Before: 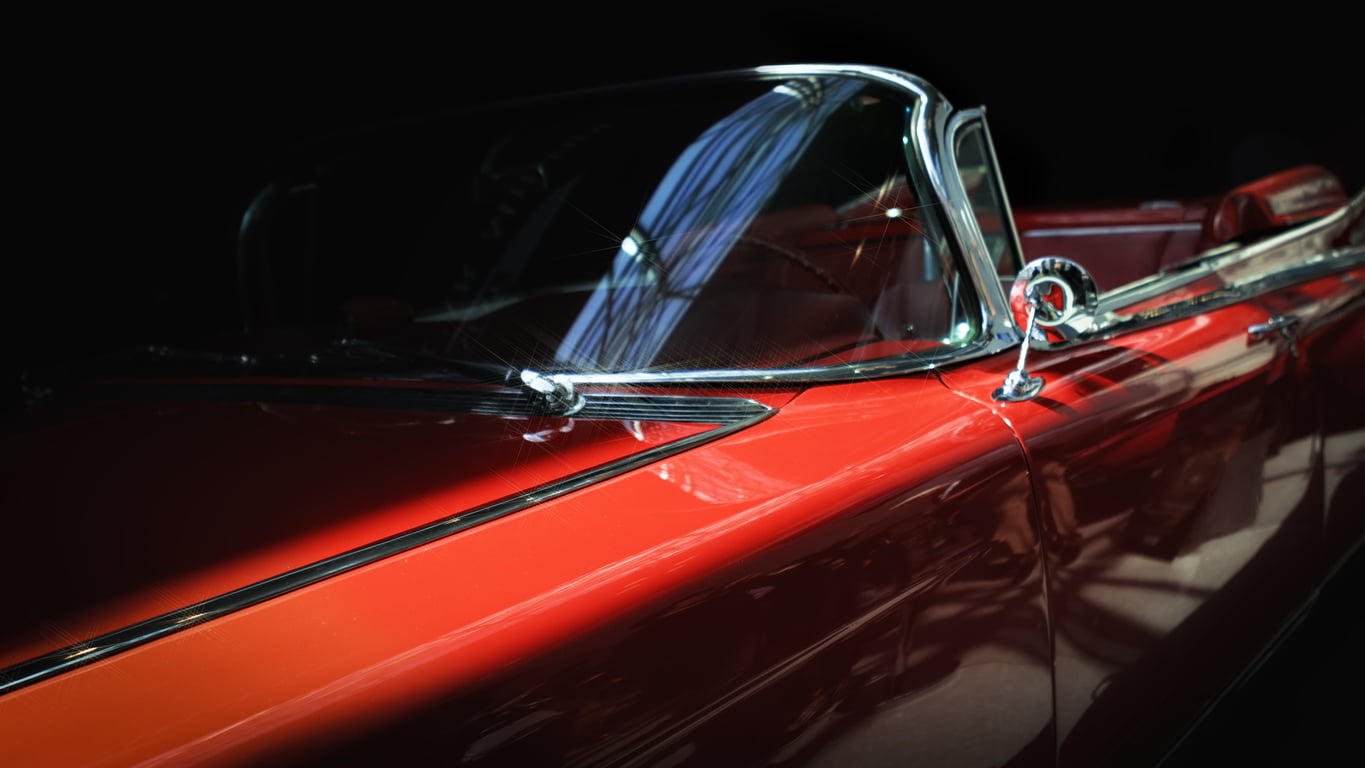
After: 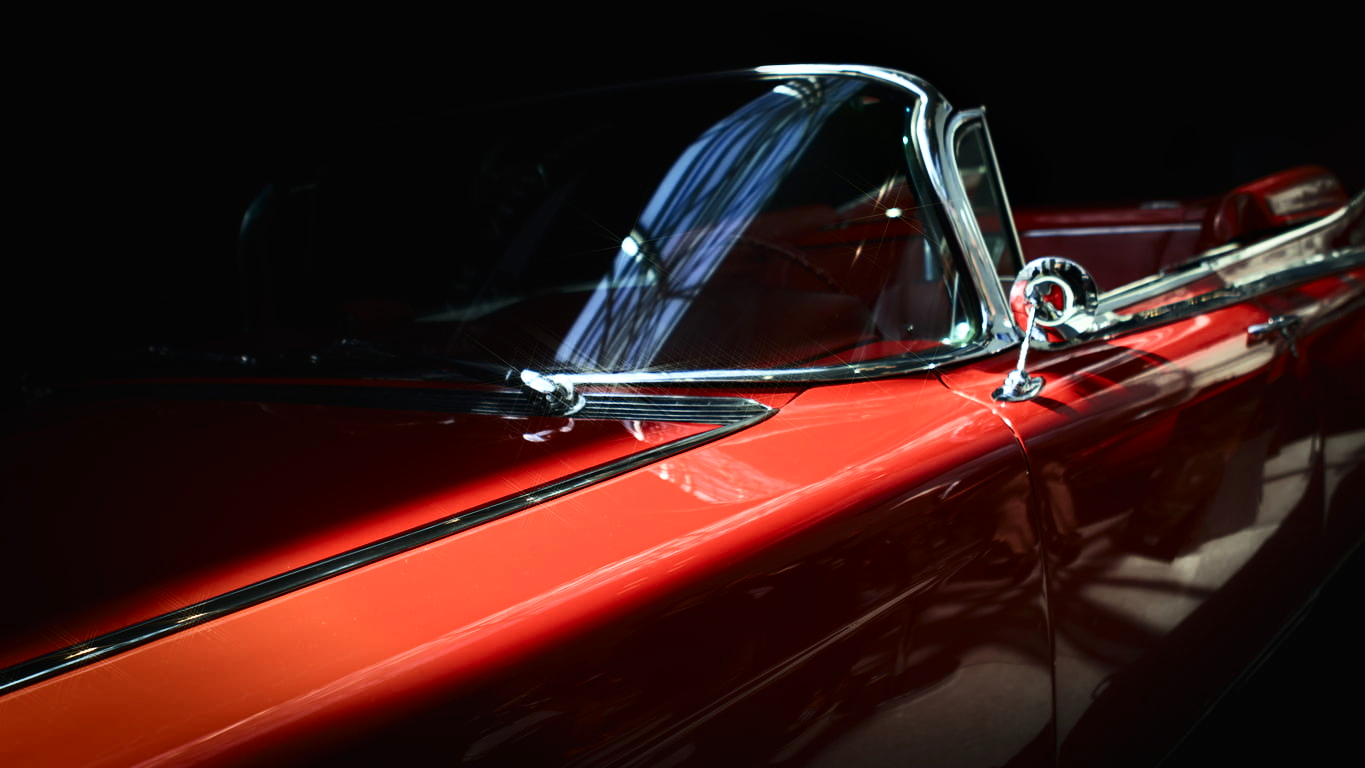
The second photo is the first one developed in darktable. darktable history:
exposure: black level correction -0.001, exposure 0.08 EV, compensate highlight preservation false
contrast brightness saturation: contrast 0.28
